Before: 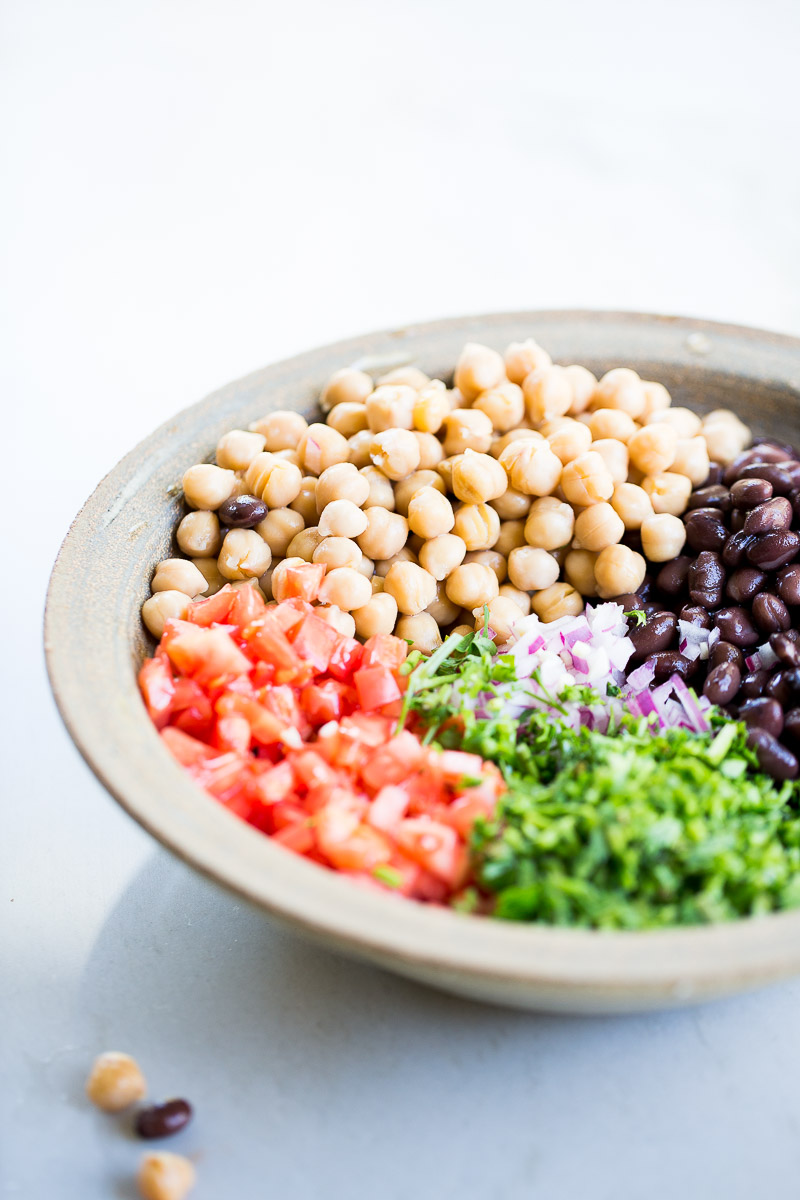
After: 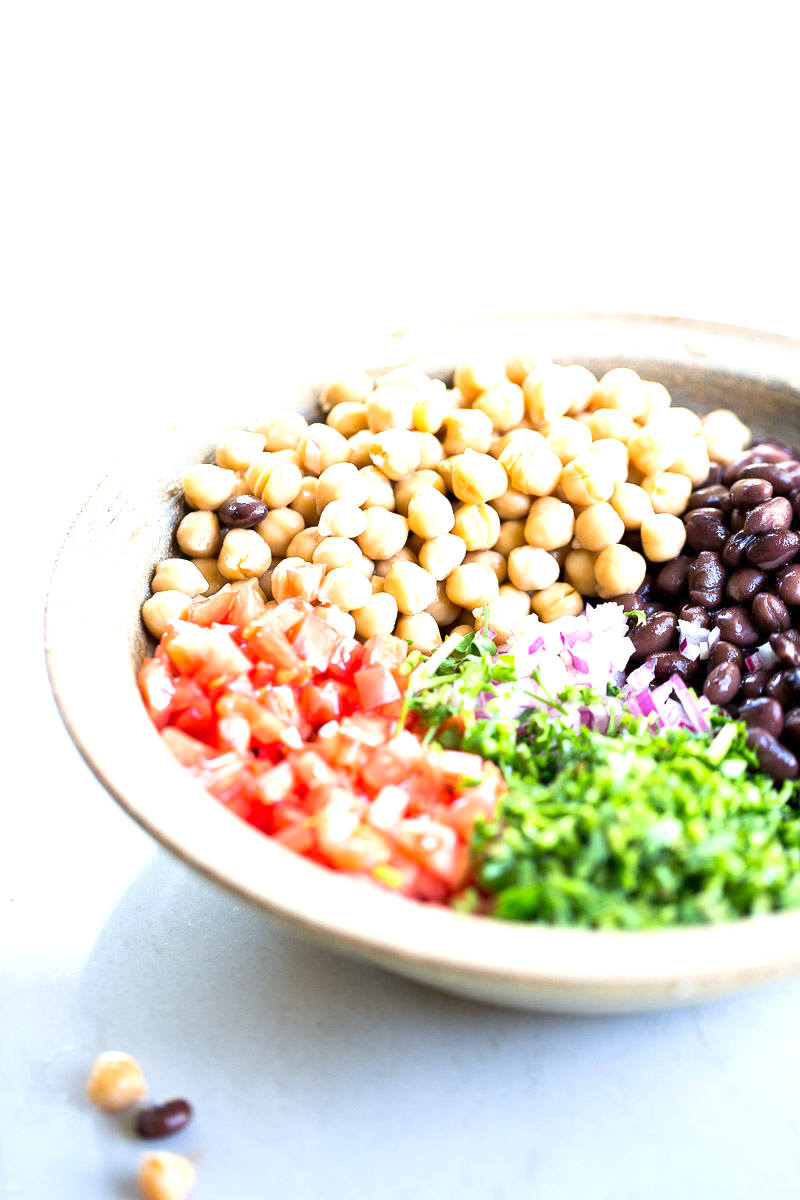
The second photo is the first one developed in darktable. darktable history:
exposure: black level correction 0, exposure 0.7 EV, compensate exposure bias true, compensate highlight preservation false
tone equalizer: -7 EV 0.18 EV, -6 EV 0.12 EV, -5 EV 0.08 EV, -4 EV 0.04 EV, -2 EV -0.02 EV, -1 EV -0.04 EV, +0 EV -0.06 EV, luminance estimator HSV value / RGB max
